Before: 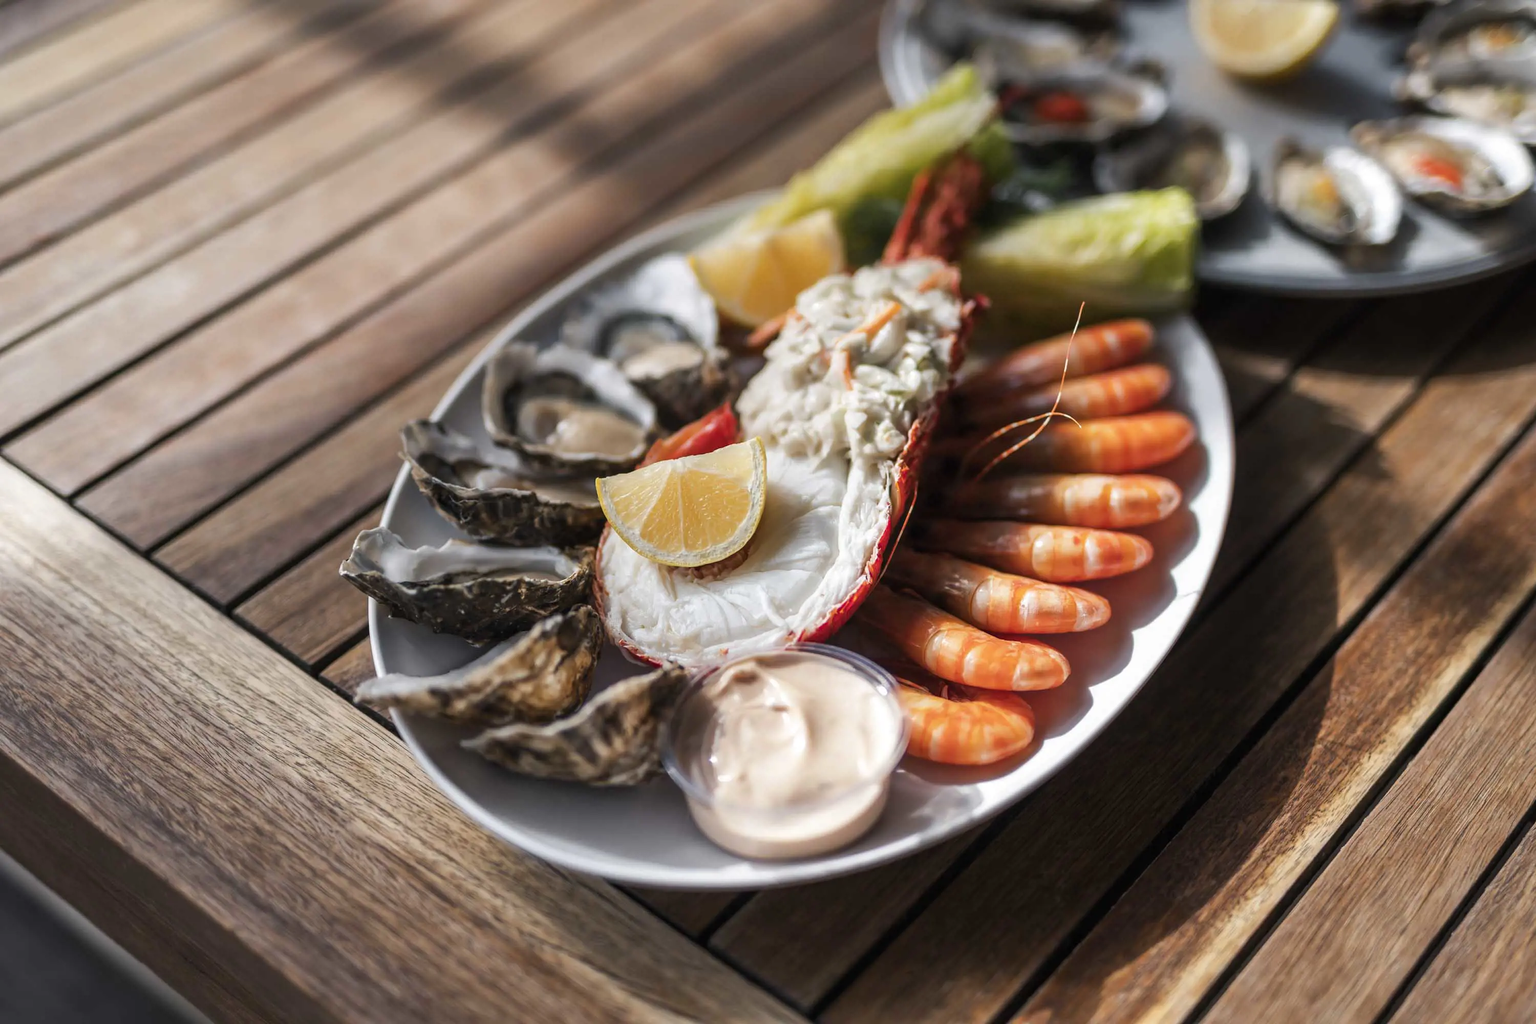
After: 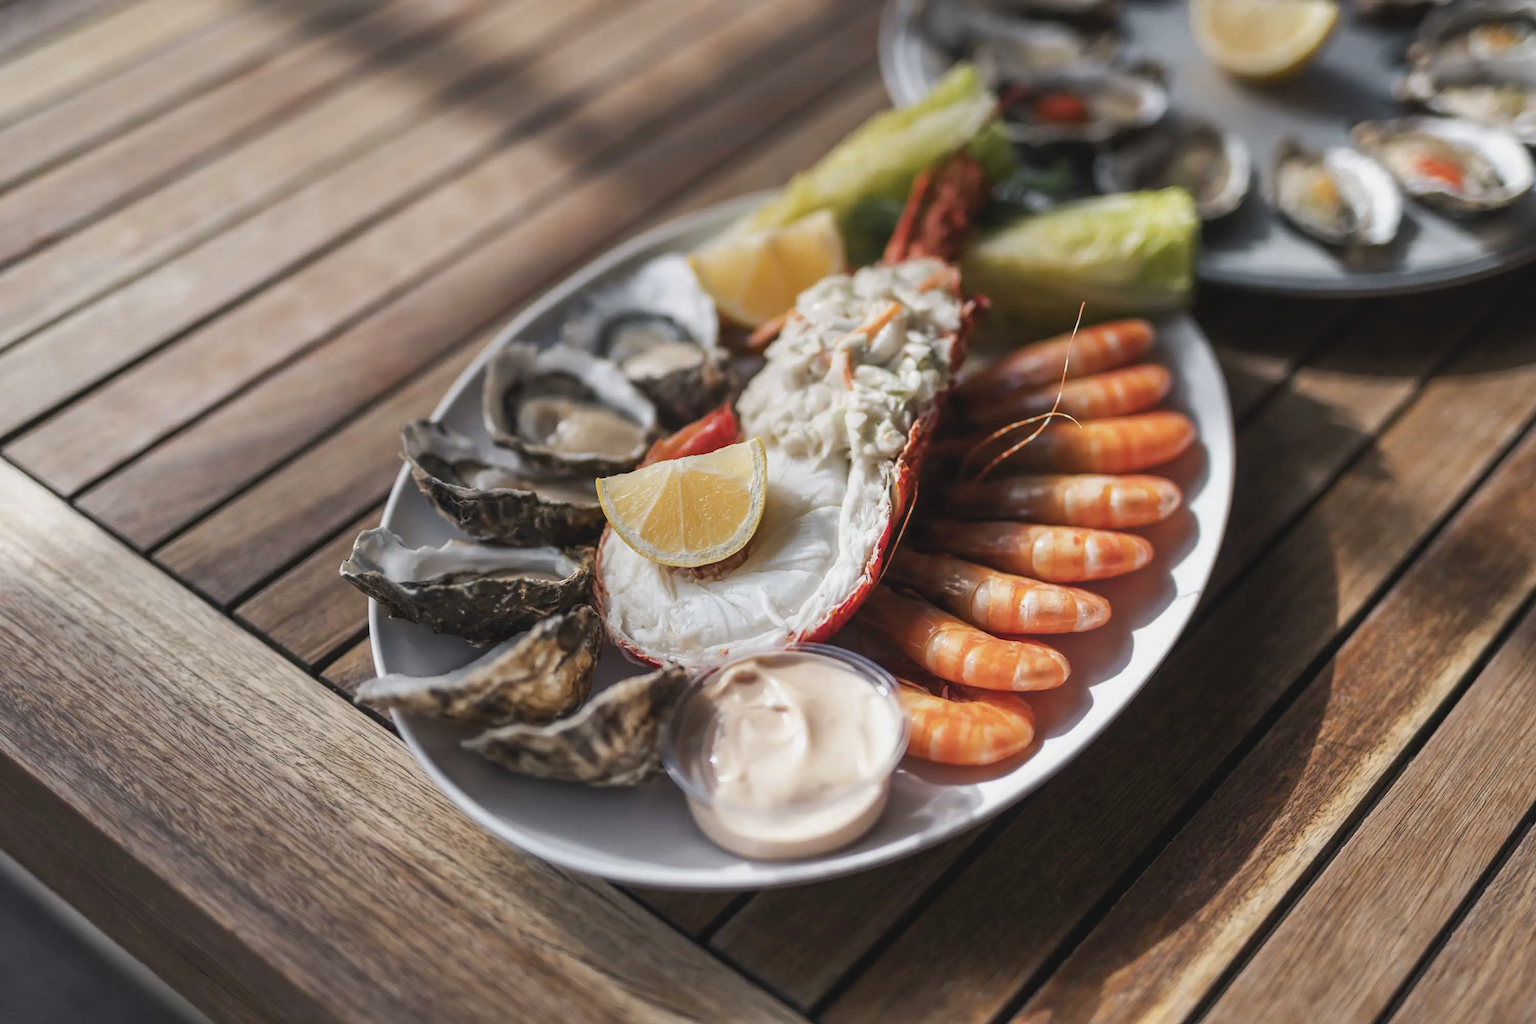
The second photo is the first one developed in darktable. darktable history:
rotate and perspective: automatic cropping off
contrast brightness saturation: contrast -0.1, saturation -0.1
